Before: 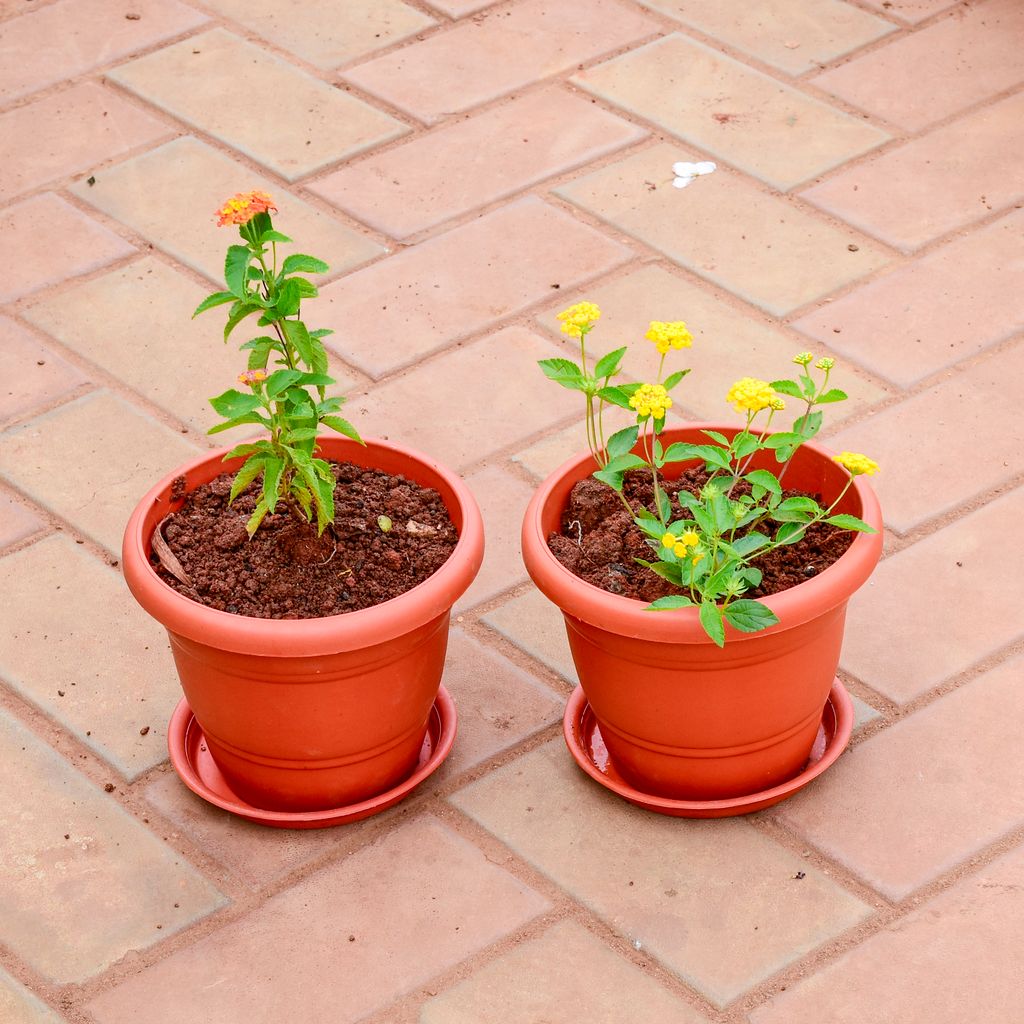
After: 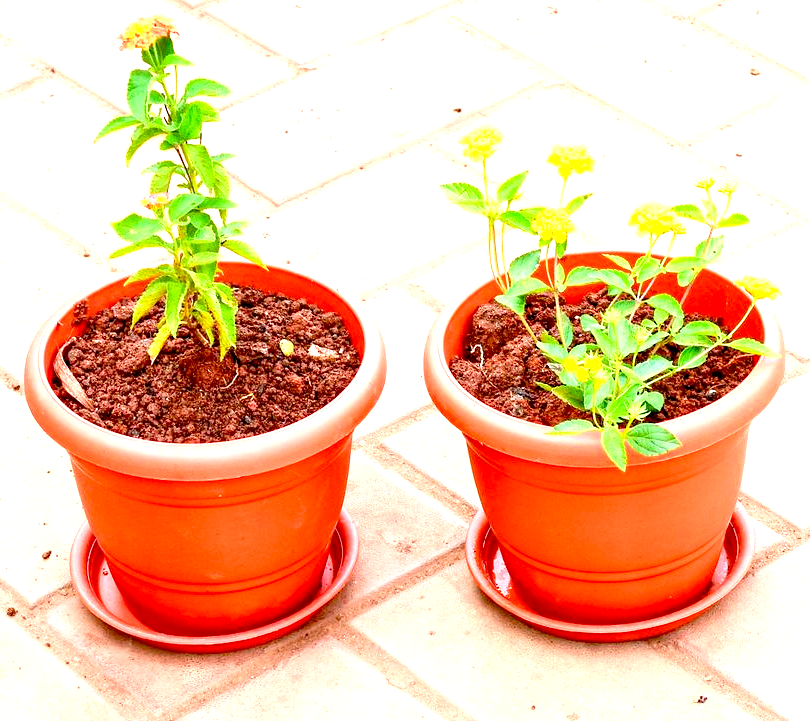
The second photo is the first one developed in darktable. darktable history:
crop: left 9.655%, top 17.204%, right 11.173%, bottom 12.325%
exposure: black level correction 0.009, exposure 1.416 EV, compensate highlight preservation false
